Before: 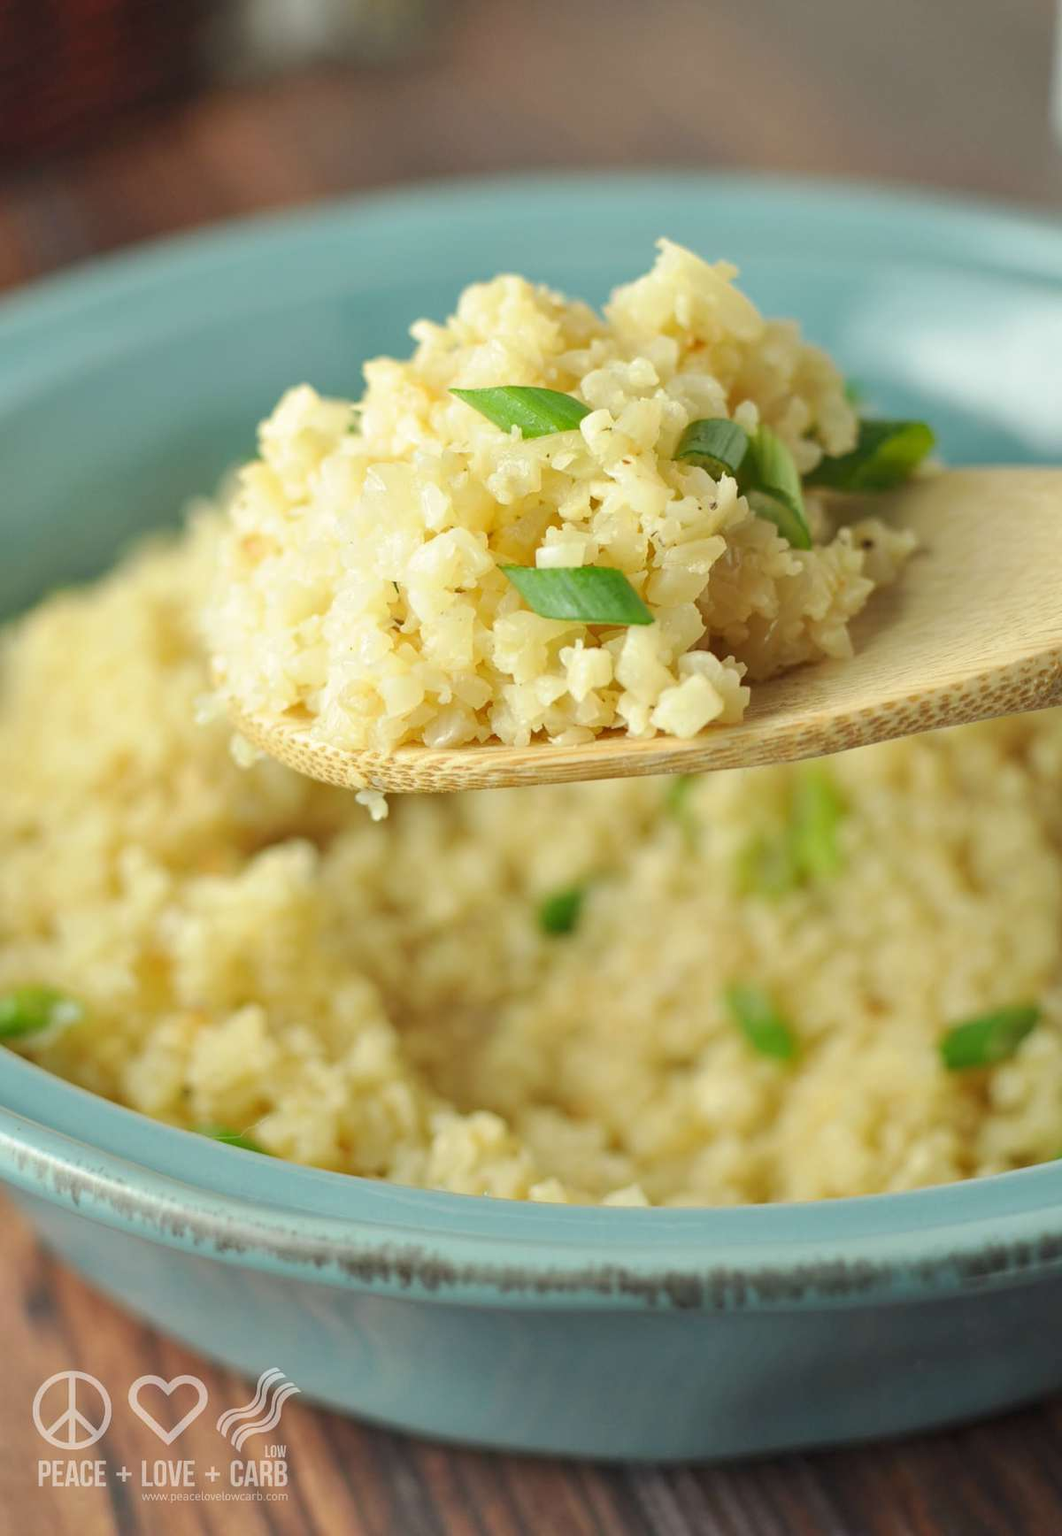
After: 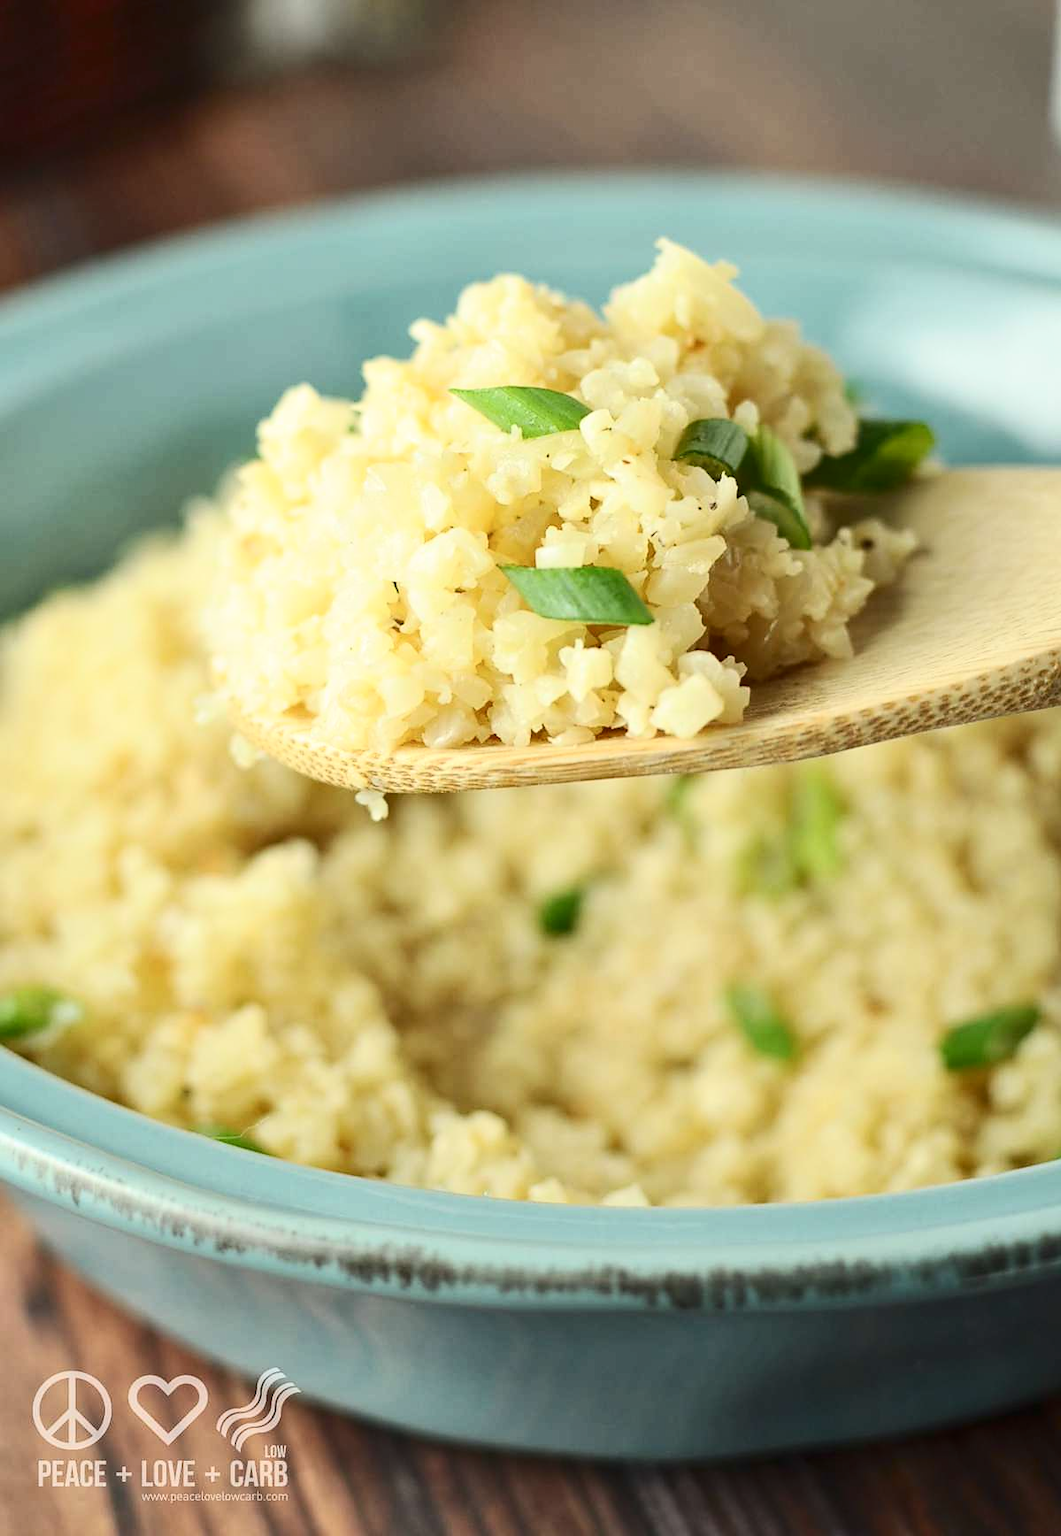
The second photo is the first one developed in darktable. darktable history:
contrast brightness saturation: contrast 0.28
sharpen: radius 1.458, amount 0.398, threshold 1.271
